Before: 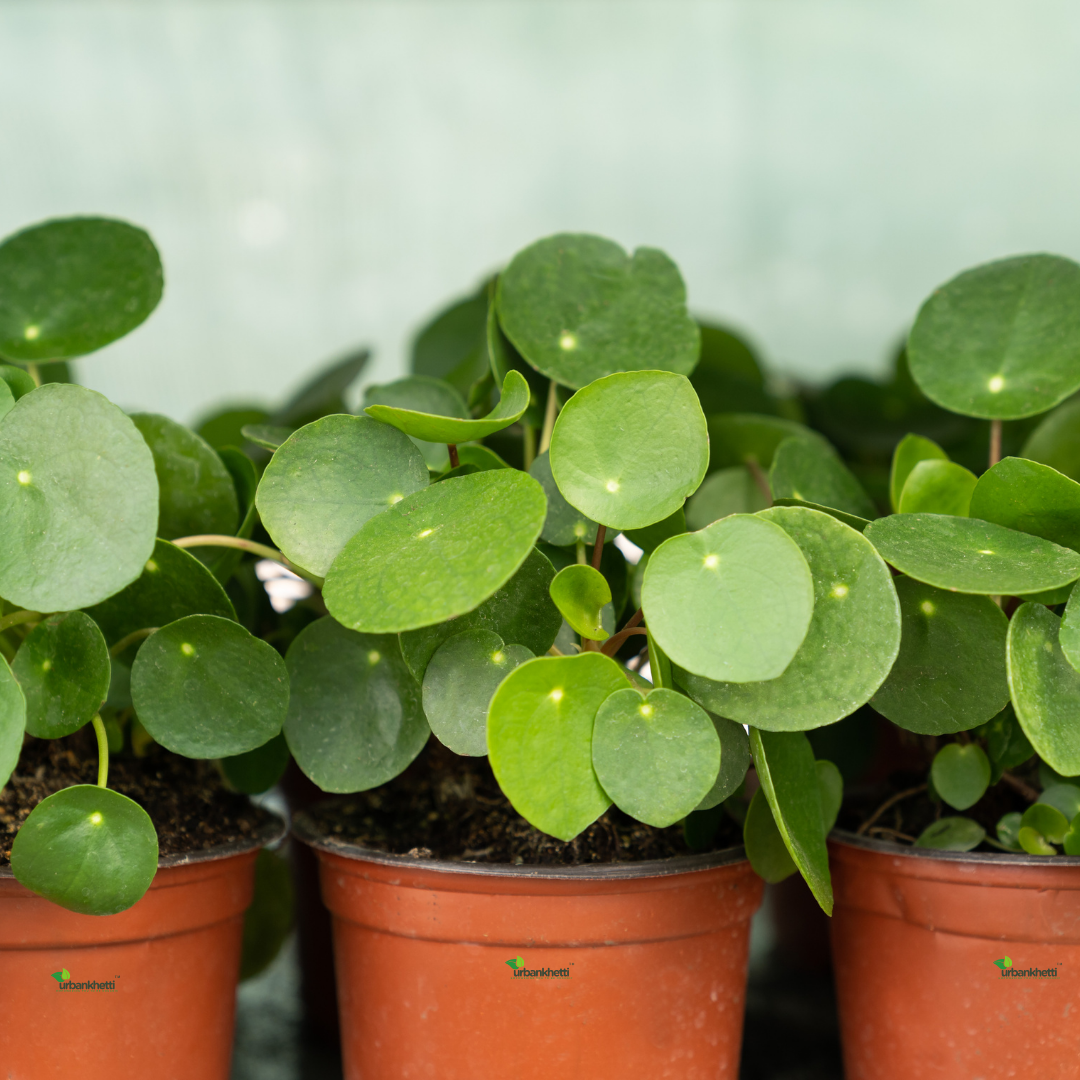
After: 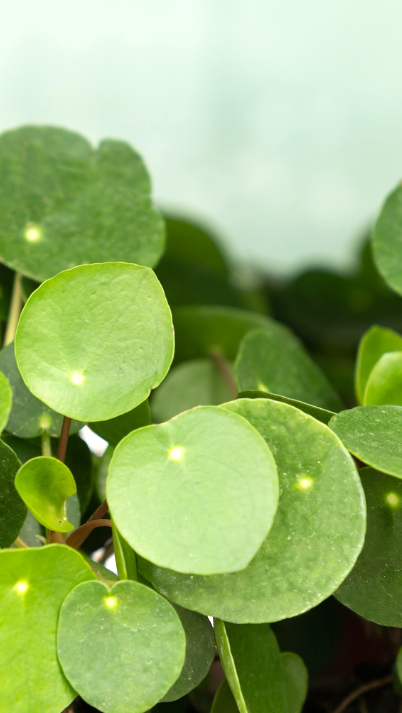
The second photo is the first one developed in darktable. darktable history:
exposure: exposure 0.375 EV, compensate highlight preservation false
crop and rotate: left 49.613%, top 10.091%, right 13.086%, bottom 23.878%
